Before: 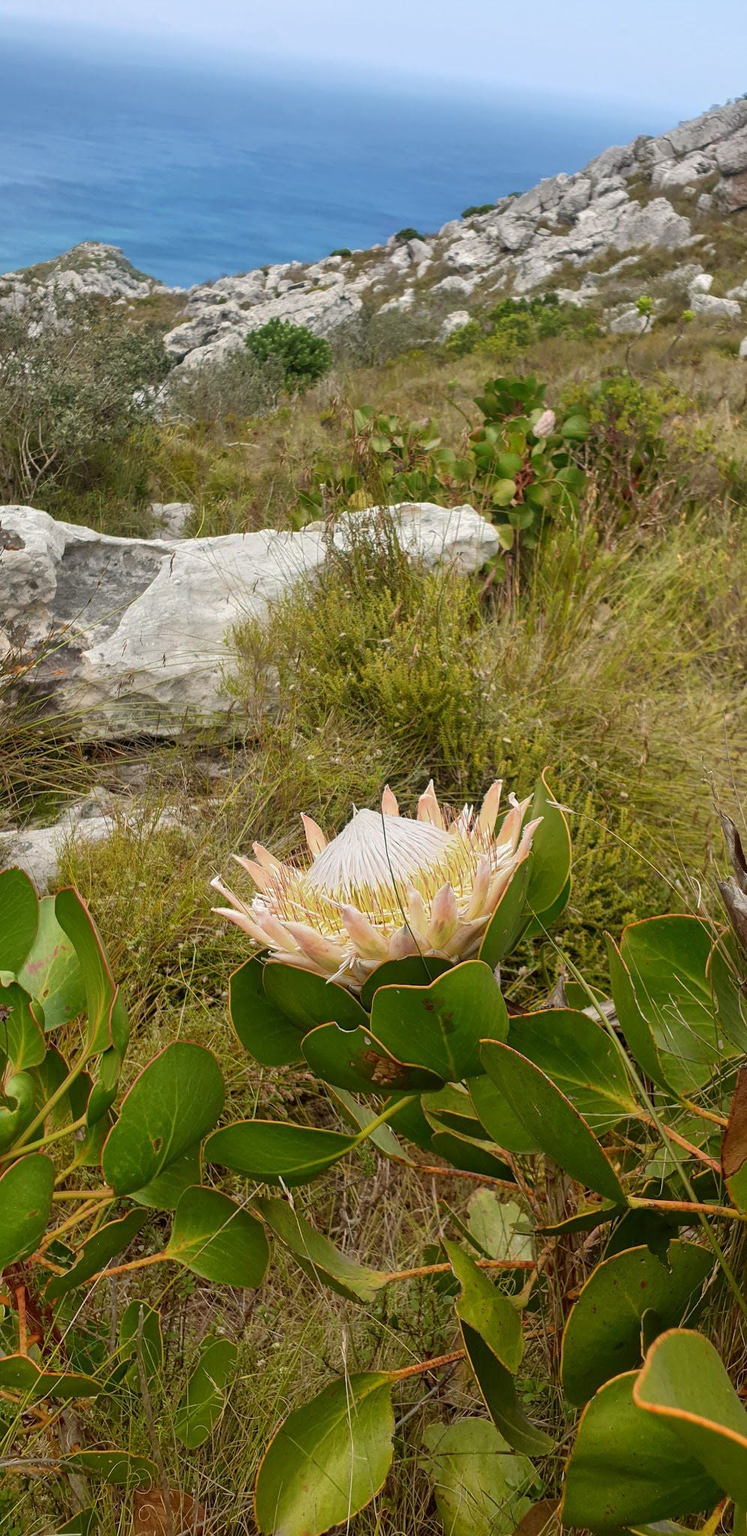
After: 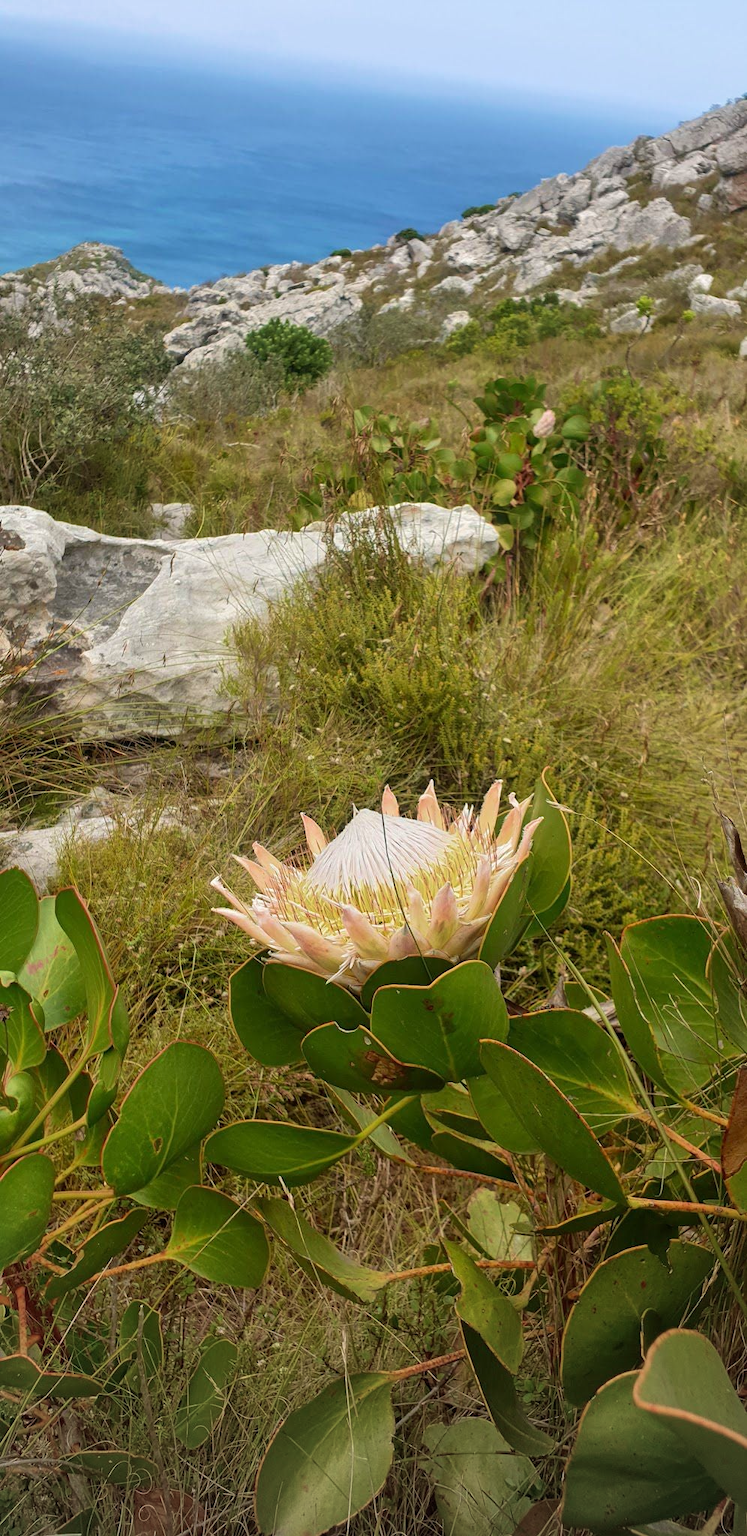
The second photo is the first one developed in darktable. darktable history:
velvia: on, module defaults
vignetting: fall-off start 100.05%, brightness -0.272, center (-0.055, -0.357)
